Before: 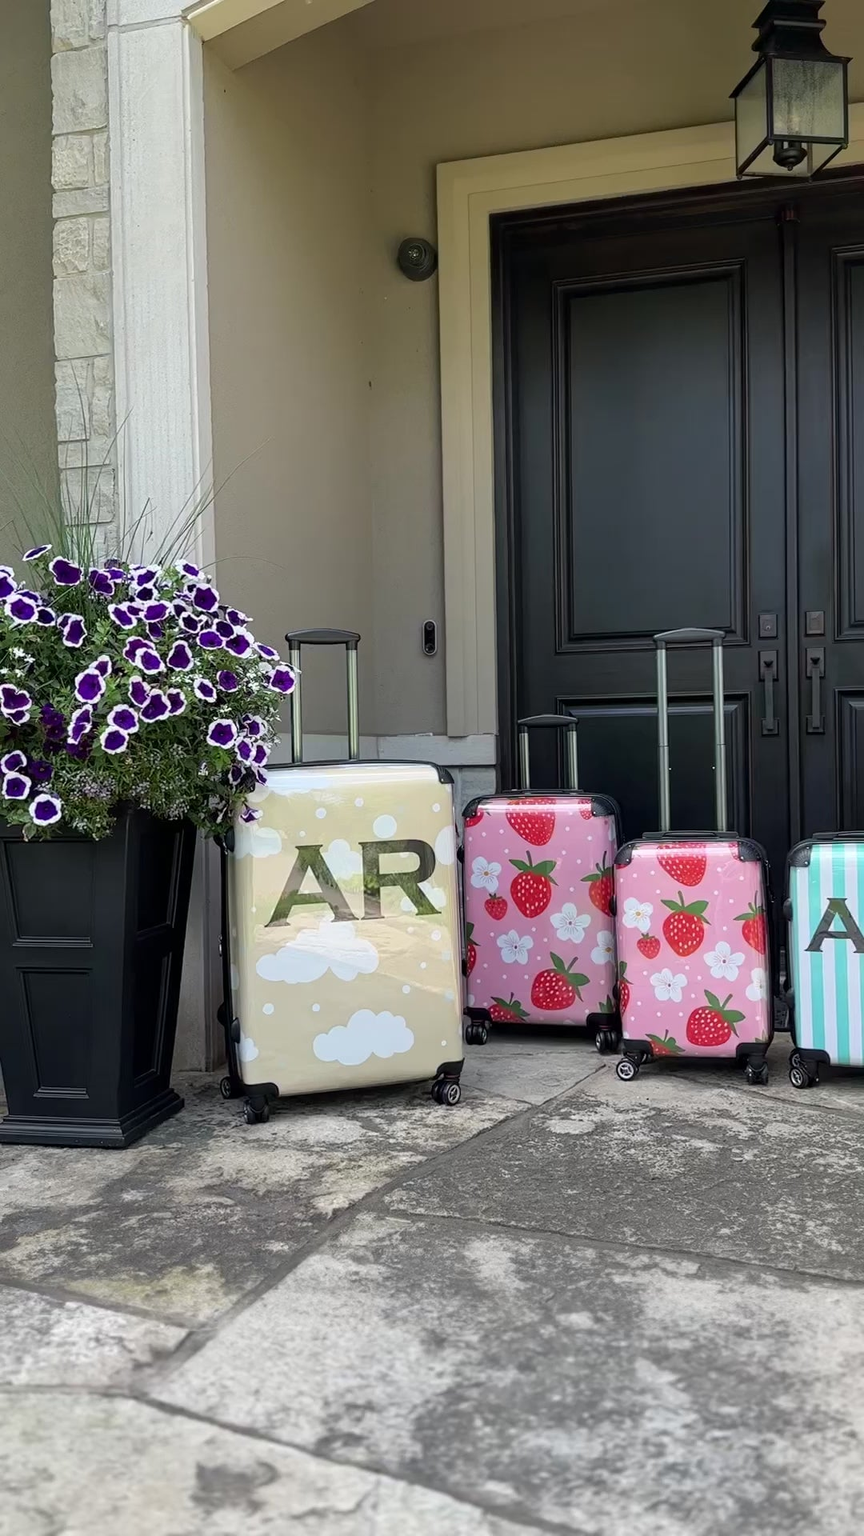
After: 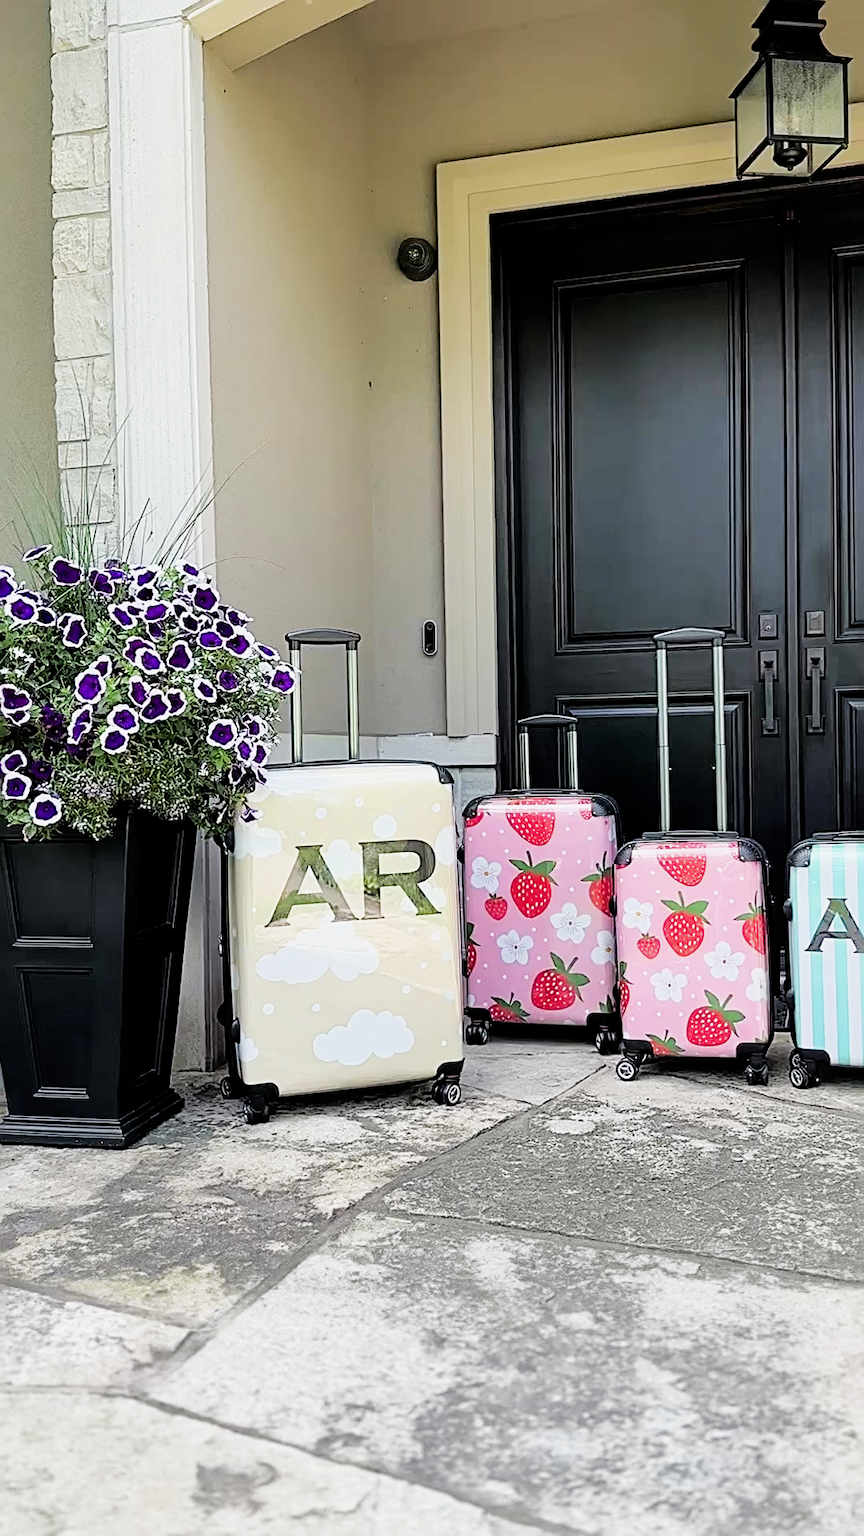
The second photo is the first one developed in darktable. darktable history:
shadows and highlights: shadows -20, white point adjustment -2, highlights -35
exposure: black level correction 0, exposure 1.2 EV, compensate highlight preservation false
white balance: red 1, blue 1
sharpen: radius 2.584, amount 0.688
filmic rgb: black relative exposure -5 EV, hardness 2.88, contrast 1.3, highlights saturation mix -30%
